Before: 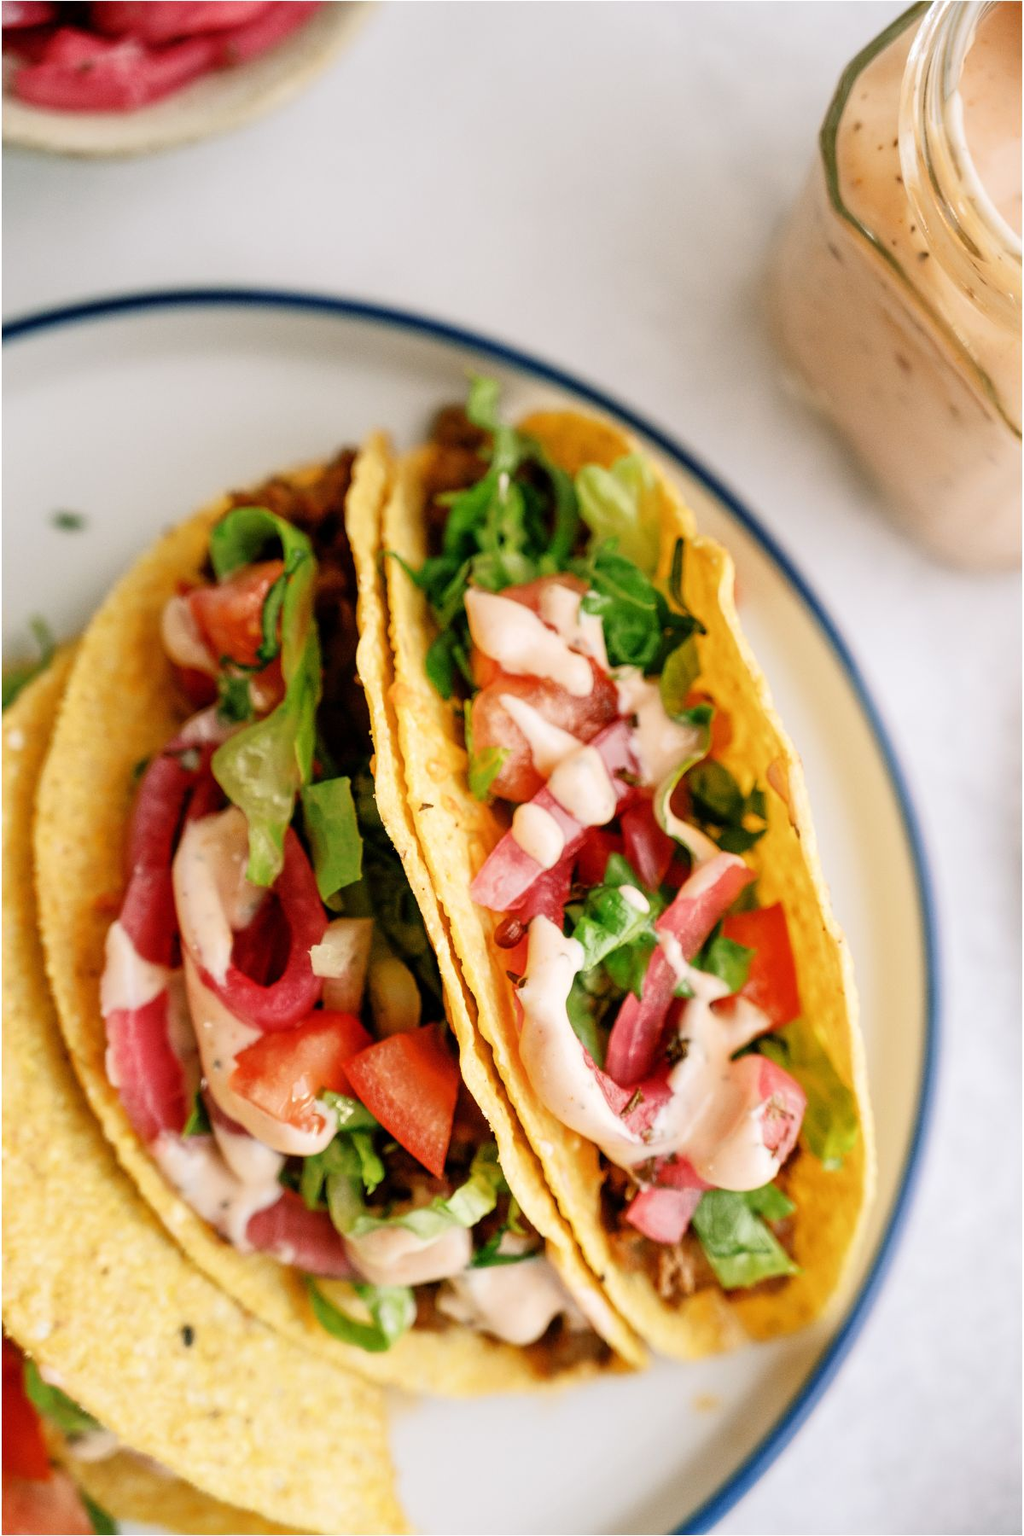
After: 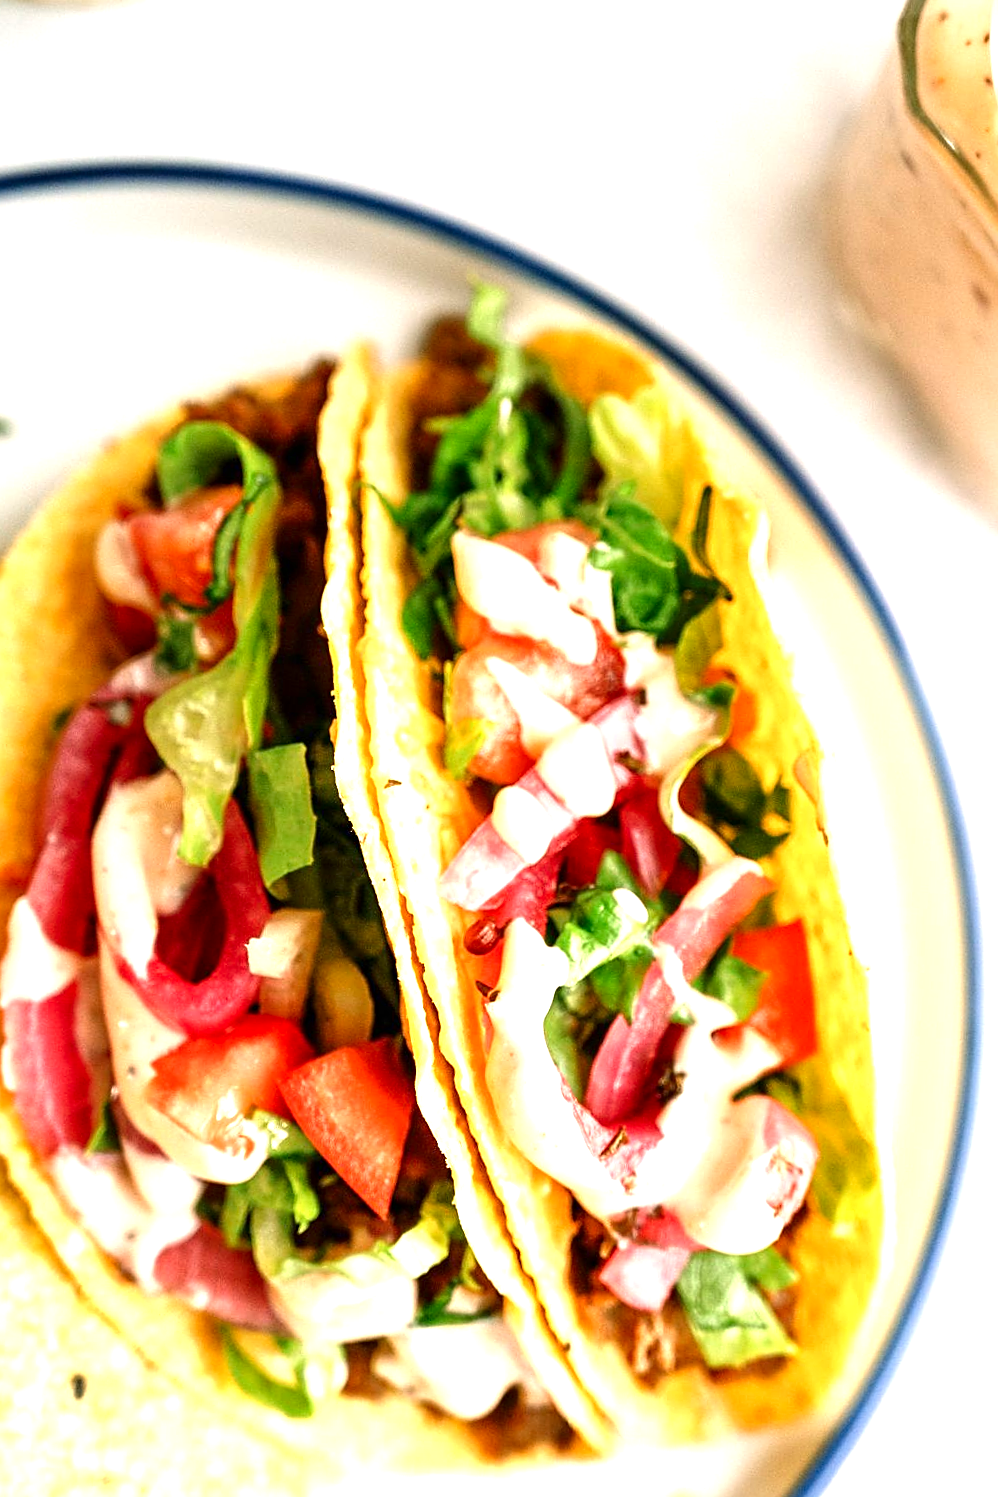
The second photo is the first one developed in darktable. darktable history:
contrast brightness saturation: brightness -0.09
exposure: black level correction 0, exposure 1.1 EV, compensate exposure bias true, compensate highlight preservation false
sharpen: on, module defaults
crop and rotate: angle -3.27°, left 5.211%, top 5.211%, right 4.607%, bottom 4.607%
